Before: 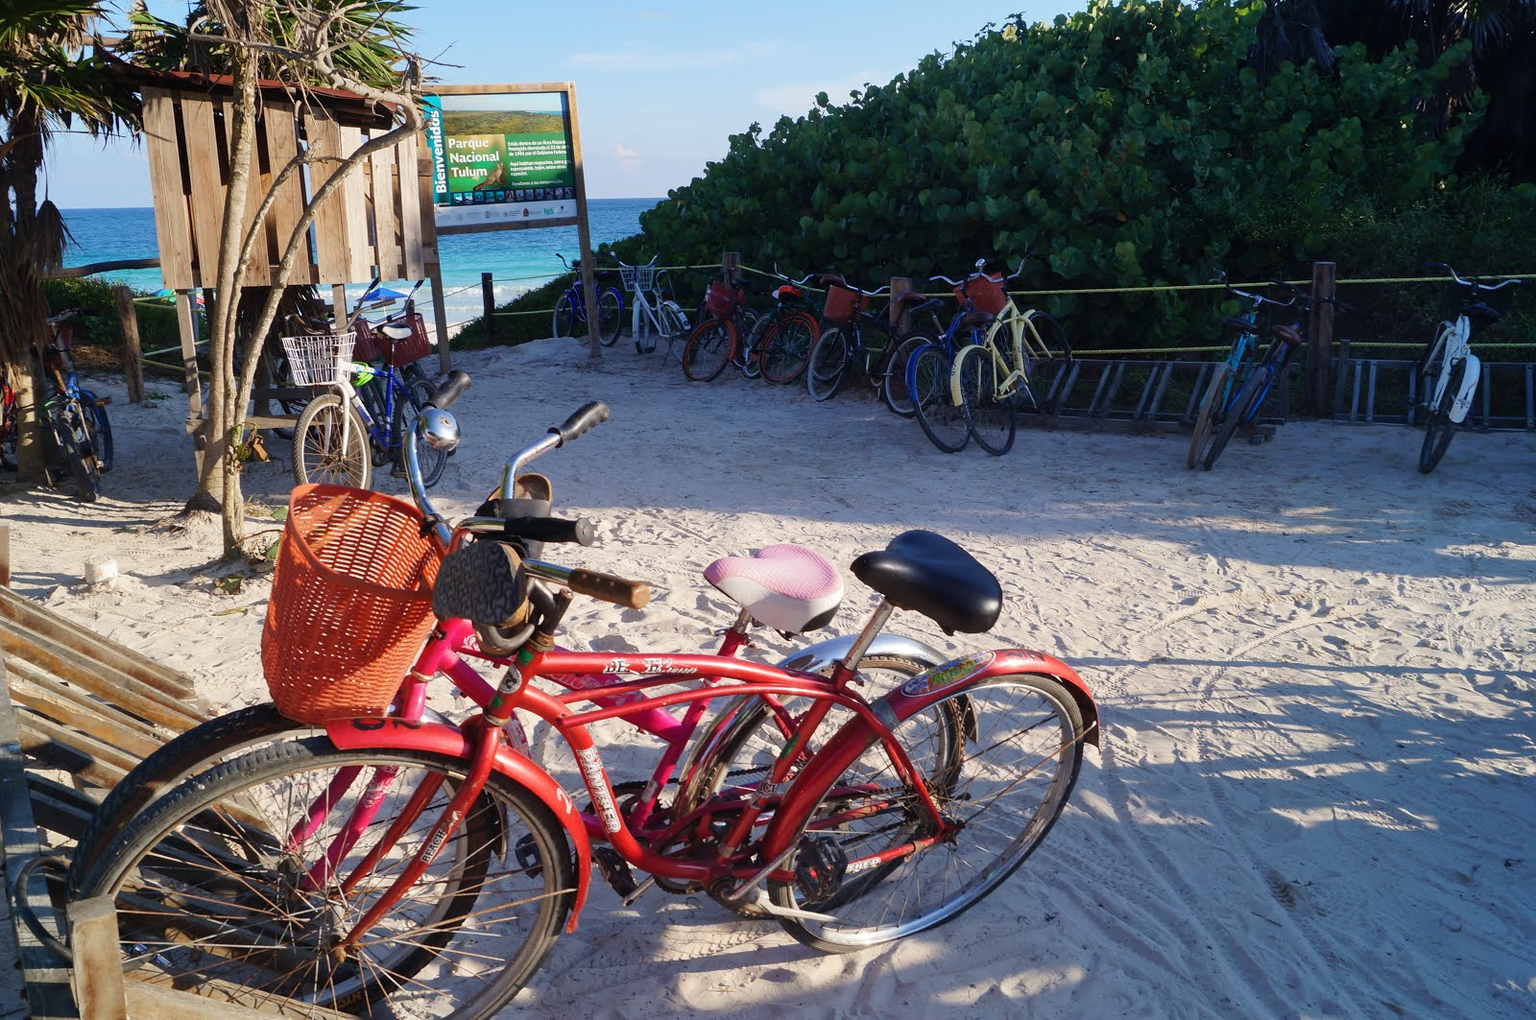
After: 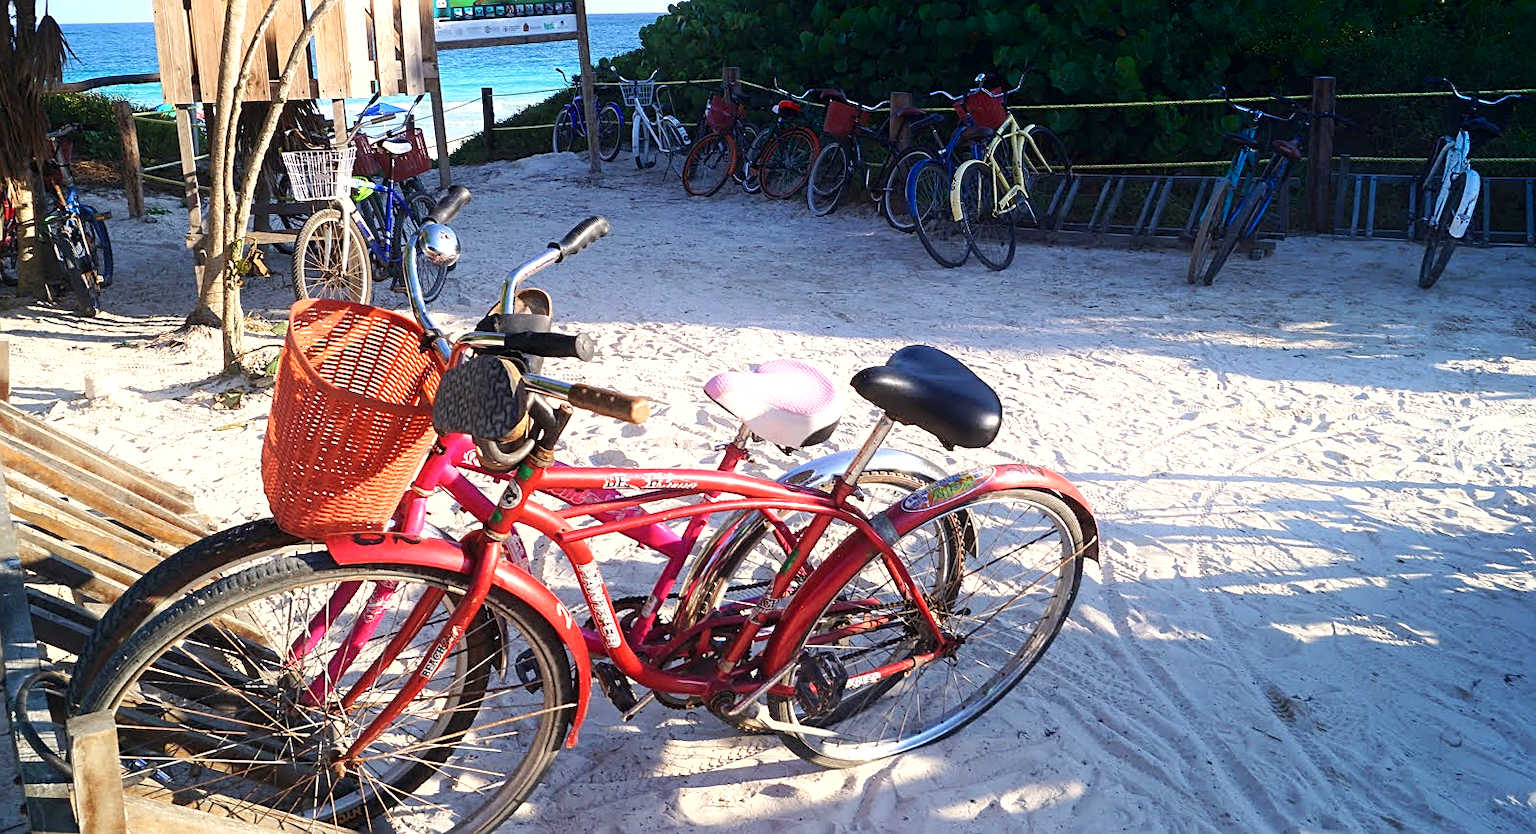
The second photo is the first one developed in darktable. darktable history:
exposure: black level correction 0, exposure 0.699 EV, compensate highlight preservation false
contrast brightness saturation: contrast 0.05
sharpen: on, module defaults
crop and rotate: top 18.192%
shadows and highlights: shadows -55.1, highlights 87.08, soften with gaussian
tone equalizer: edges refinement/feathering 500, mask exposure compensation -1.57 EV, preserve details no
local contrast: highlights 103%, shadows 98%, detail 120%, midtone range 0.2
